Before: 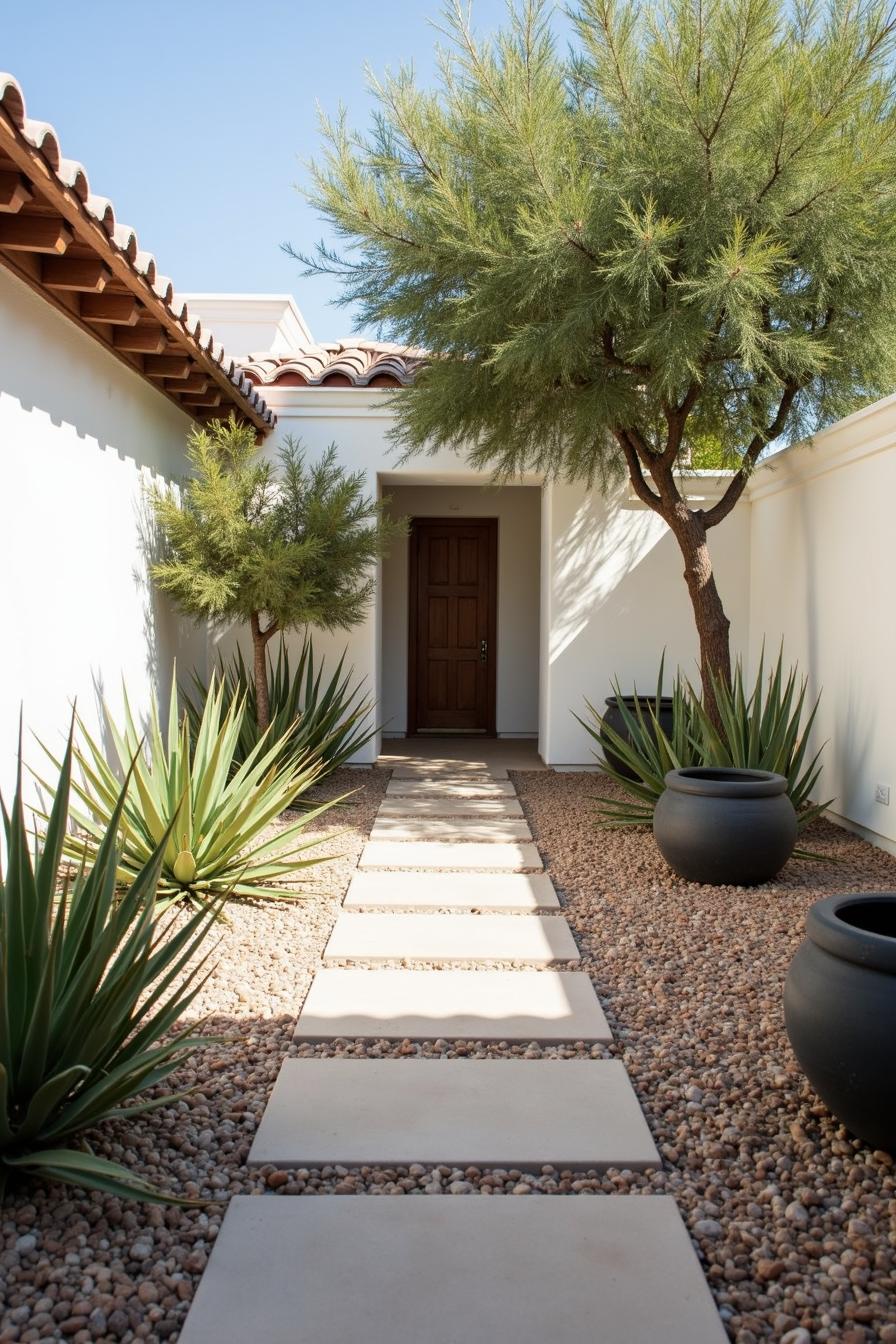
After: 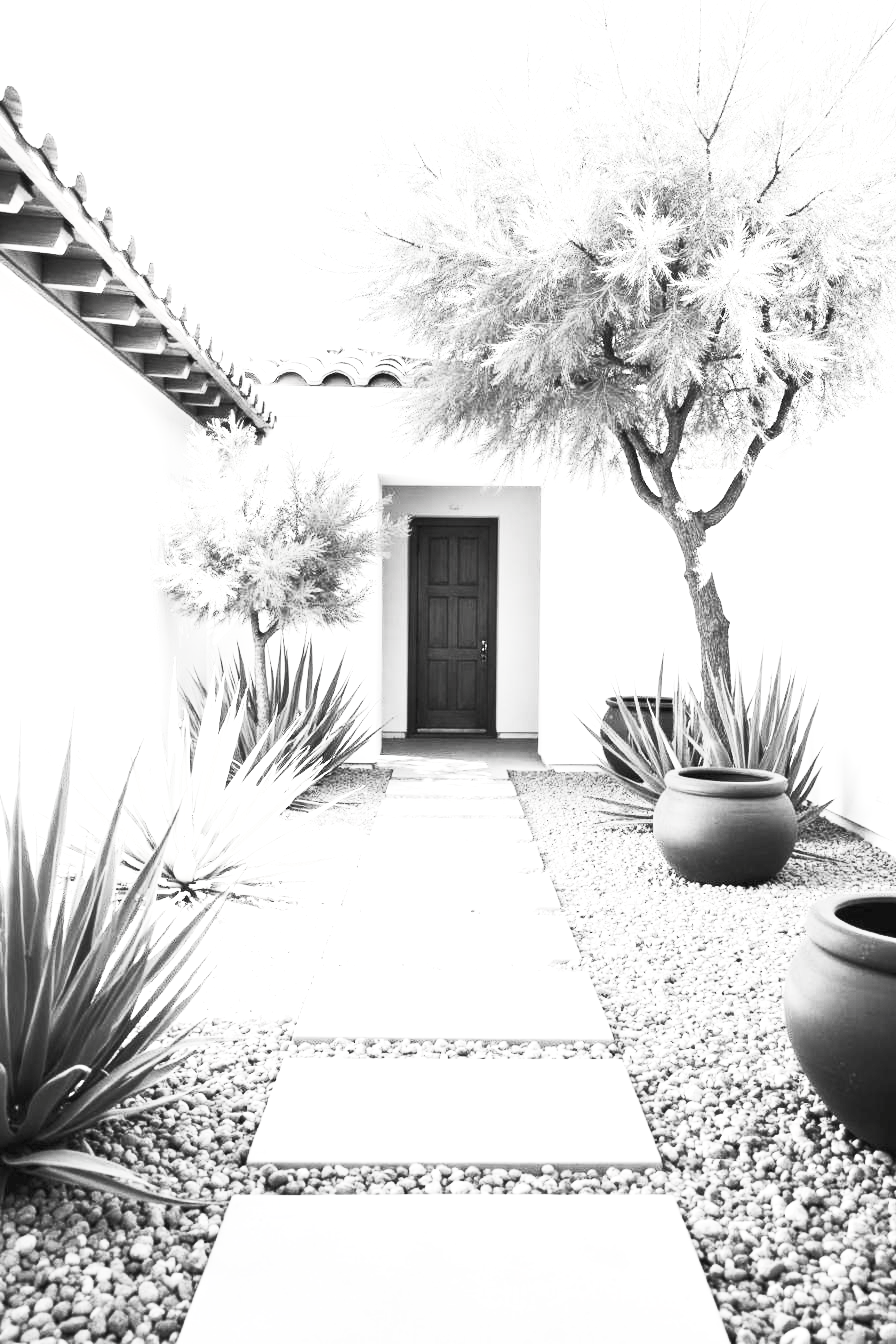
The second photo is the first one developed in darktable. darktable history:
exposure: black level correction 0, exposure 1.961 EV, compensate highlight preservation false
contrast brightness saturation: contrast 0.529, brightness 0.475, saturation -0.991
